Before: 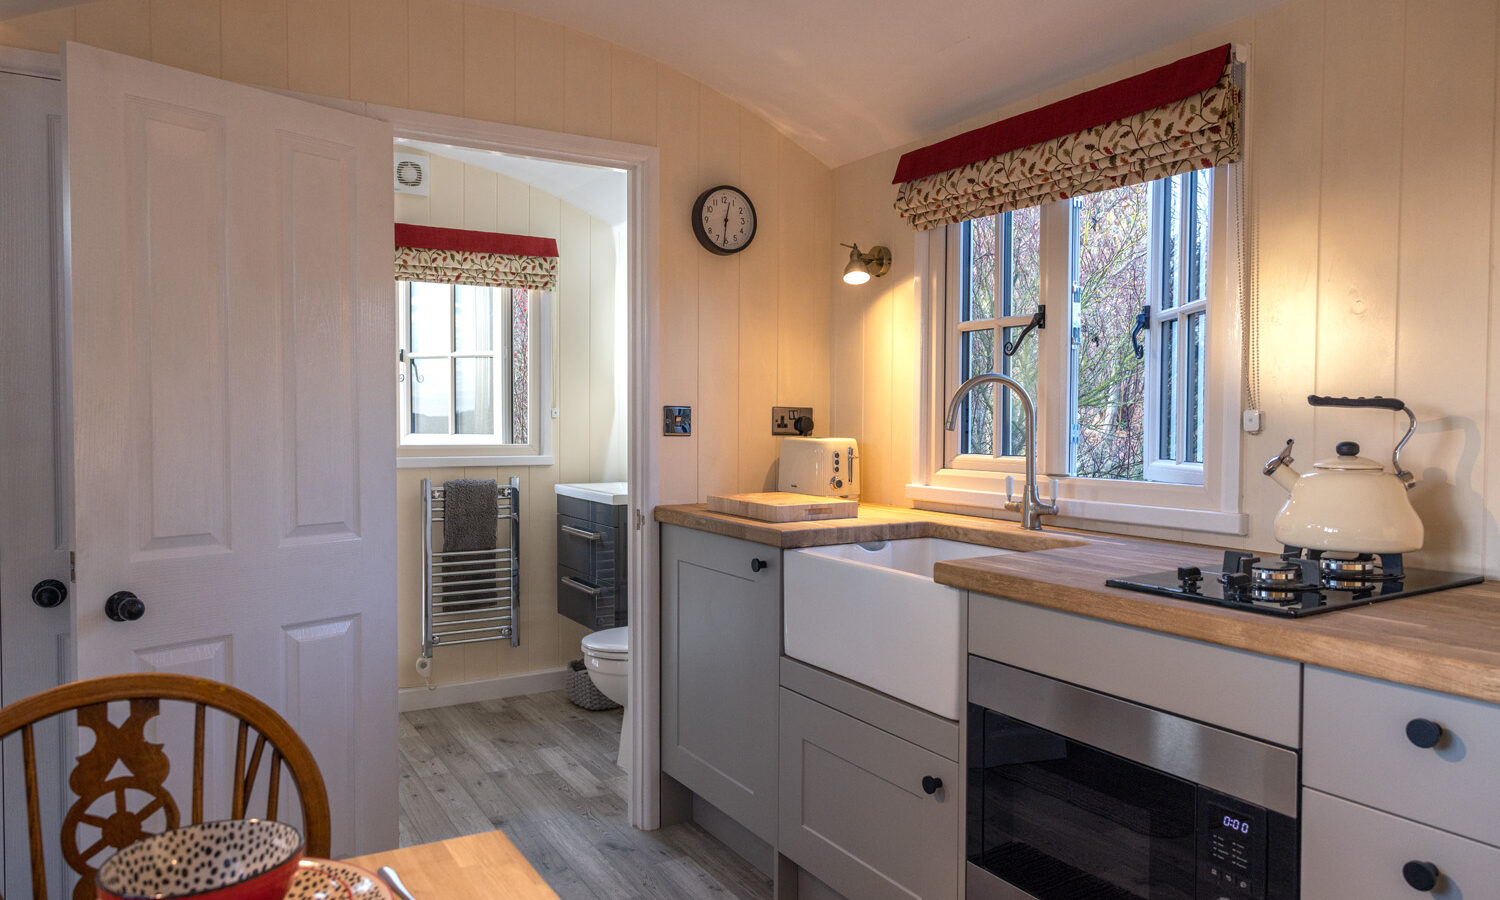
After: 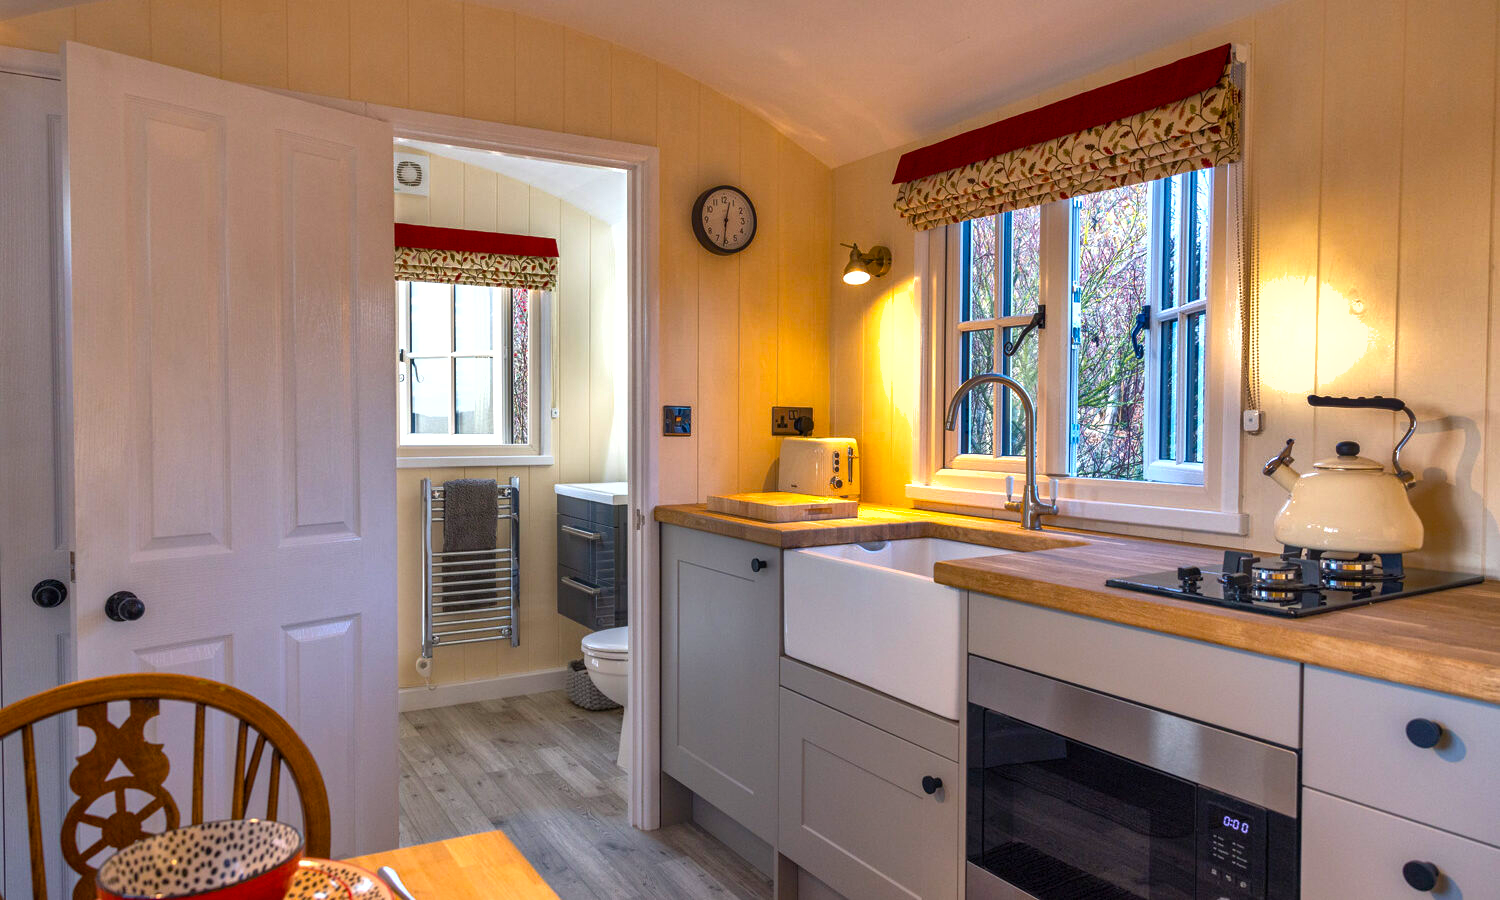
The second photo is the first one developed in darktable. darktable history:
color balance rgb: linear chroma grading › global chroma 15%, perceptual saturation grading › global saturation 30%
shadows and highlights: radius 108.52, shadows 40.68, highlights -72.88, low approximation 0.01, soften with gaussian
exposure: exposure 0.376 EV, compensate highlight preservation false
